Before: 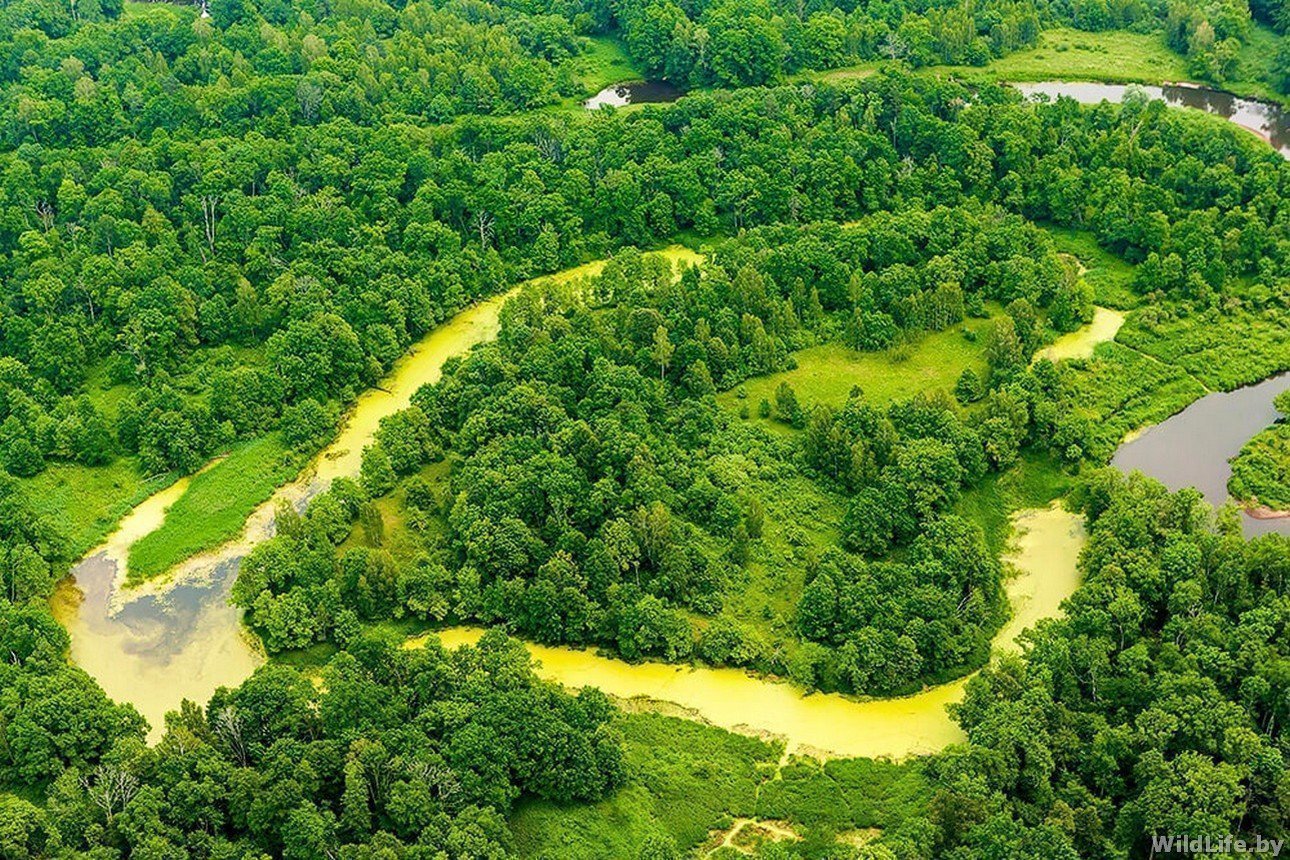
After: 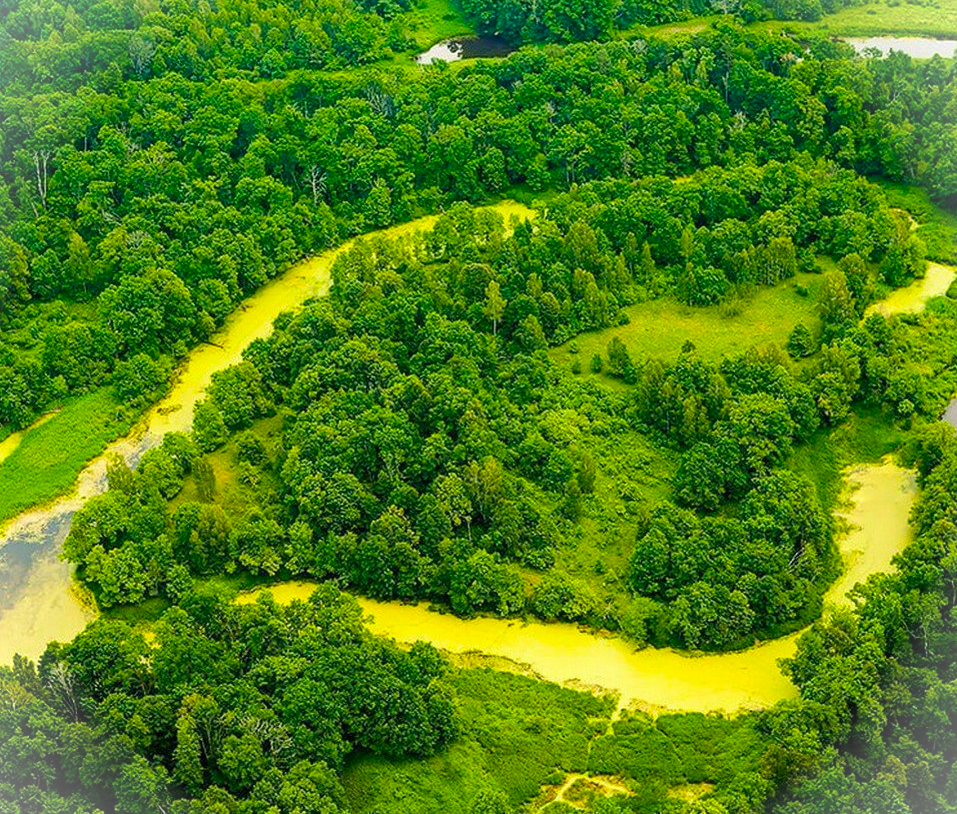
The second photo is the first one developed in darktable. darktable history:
color balance rgb: perceptual saturation grading › global saturation 20%, global vibrance 20%
crop and rotate: left 13.15%, top 5.251%, right 12.609%
vignetting: fall-off start 100%, brightness 0.3, saturation 0
